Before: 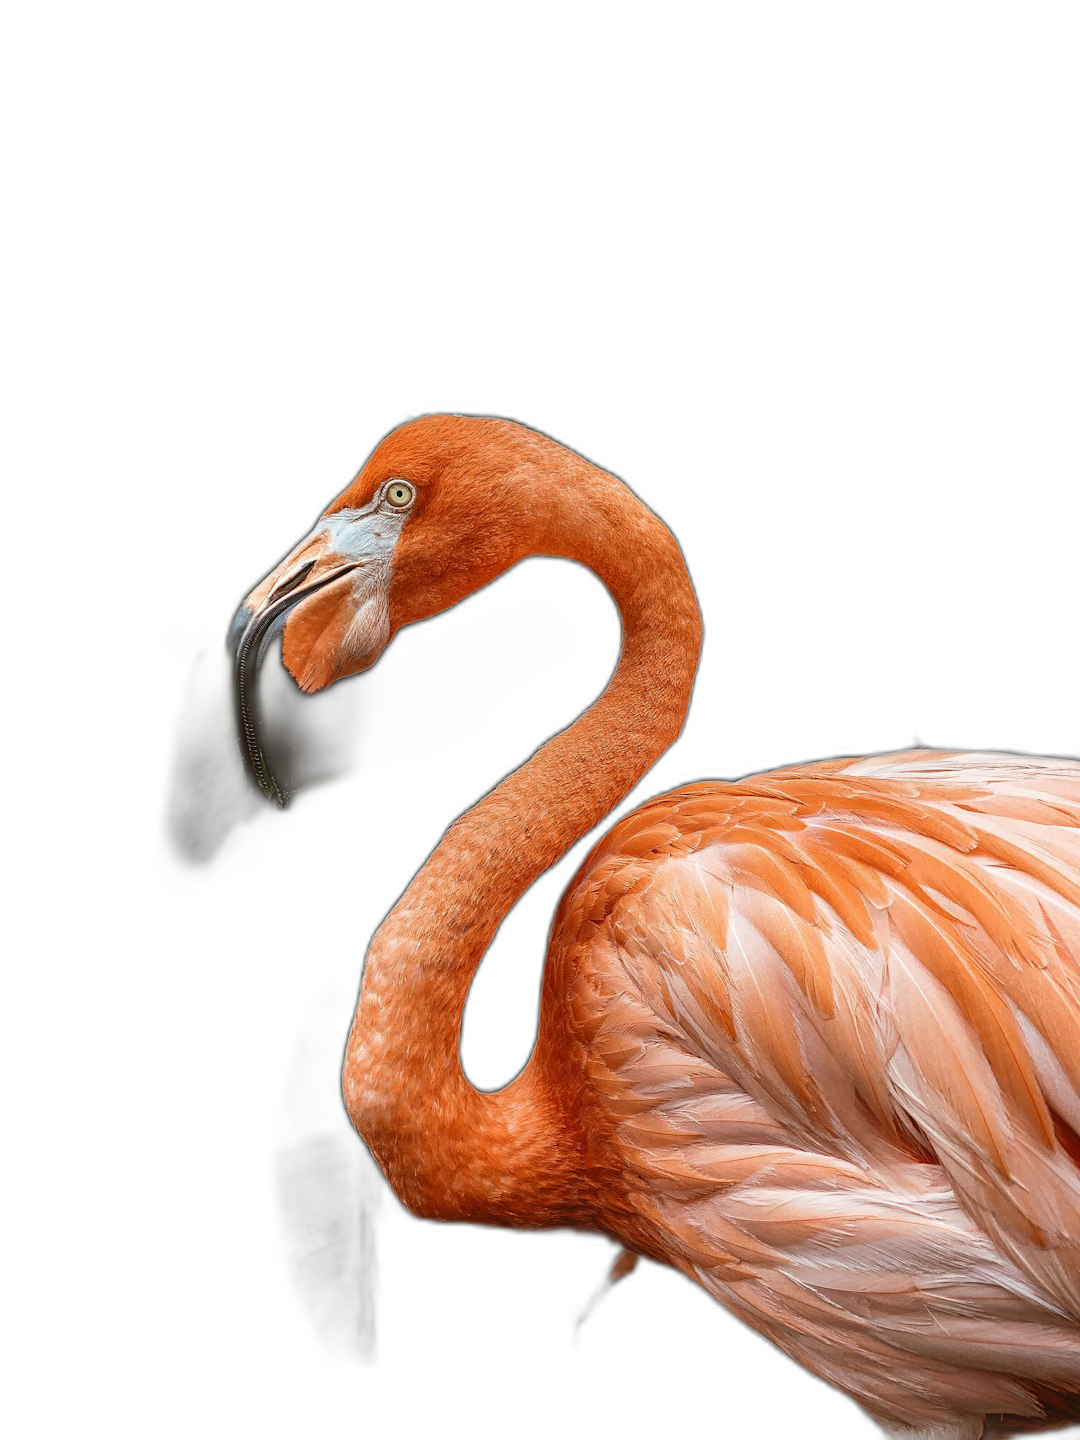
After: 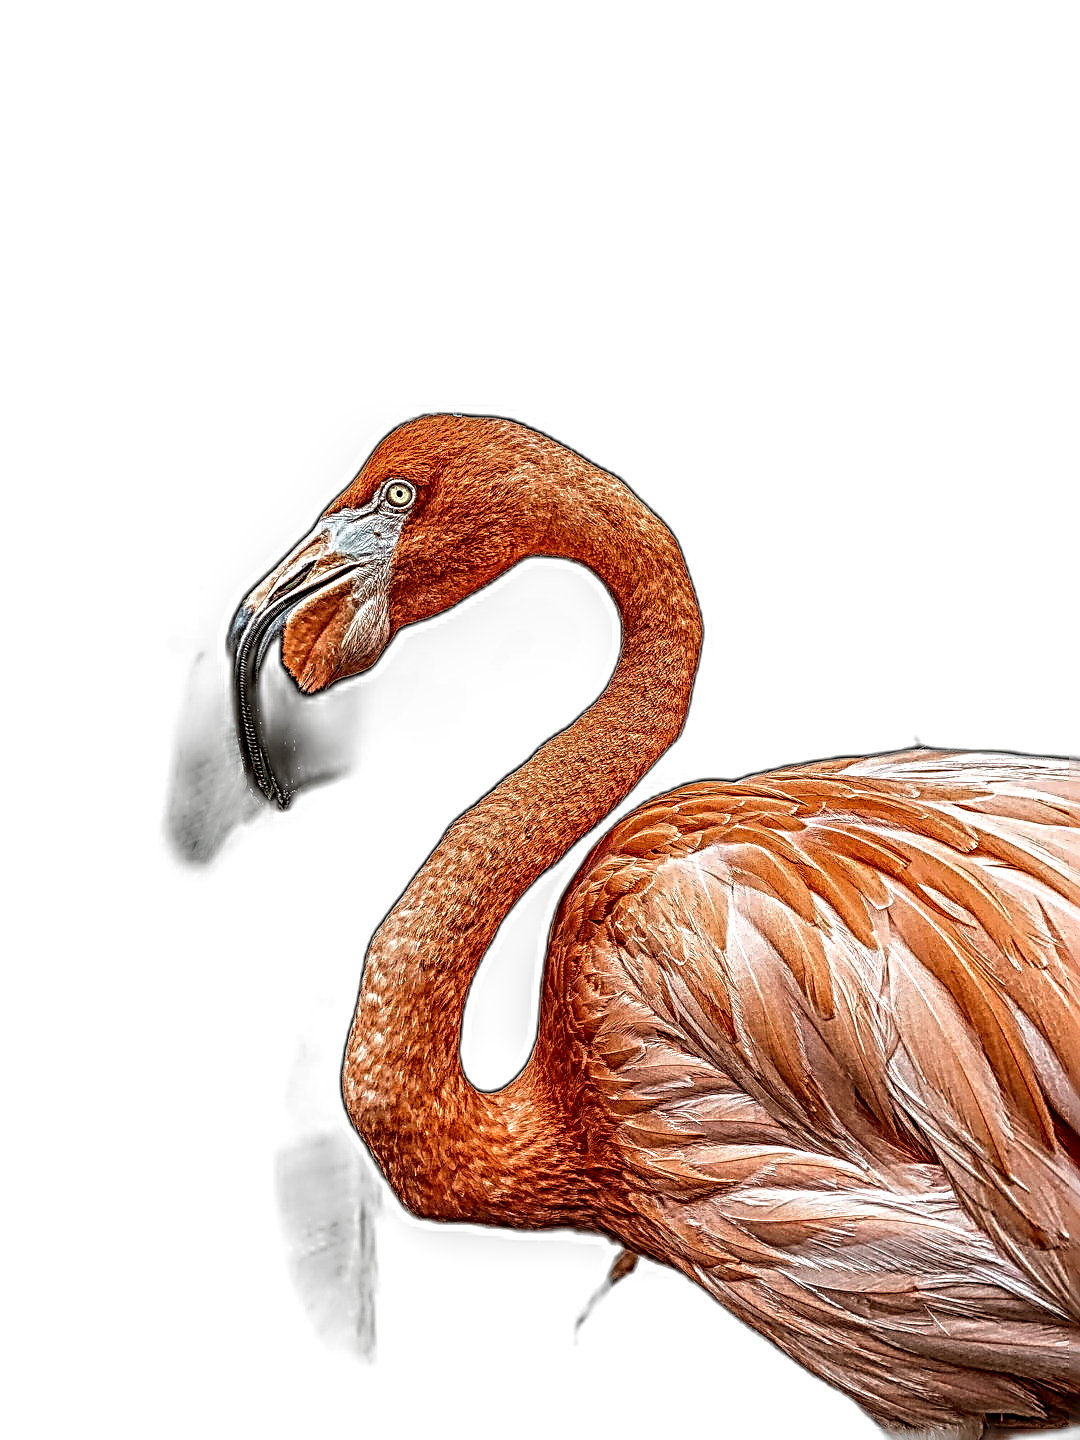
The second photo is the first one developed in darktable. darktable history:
sharpen: radius 4.034, amount 1.993
local contrast: highlights 4%, shadows 7%, detail 182%
